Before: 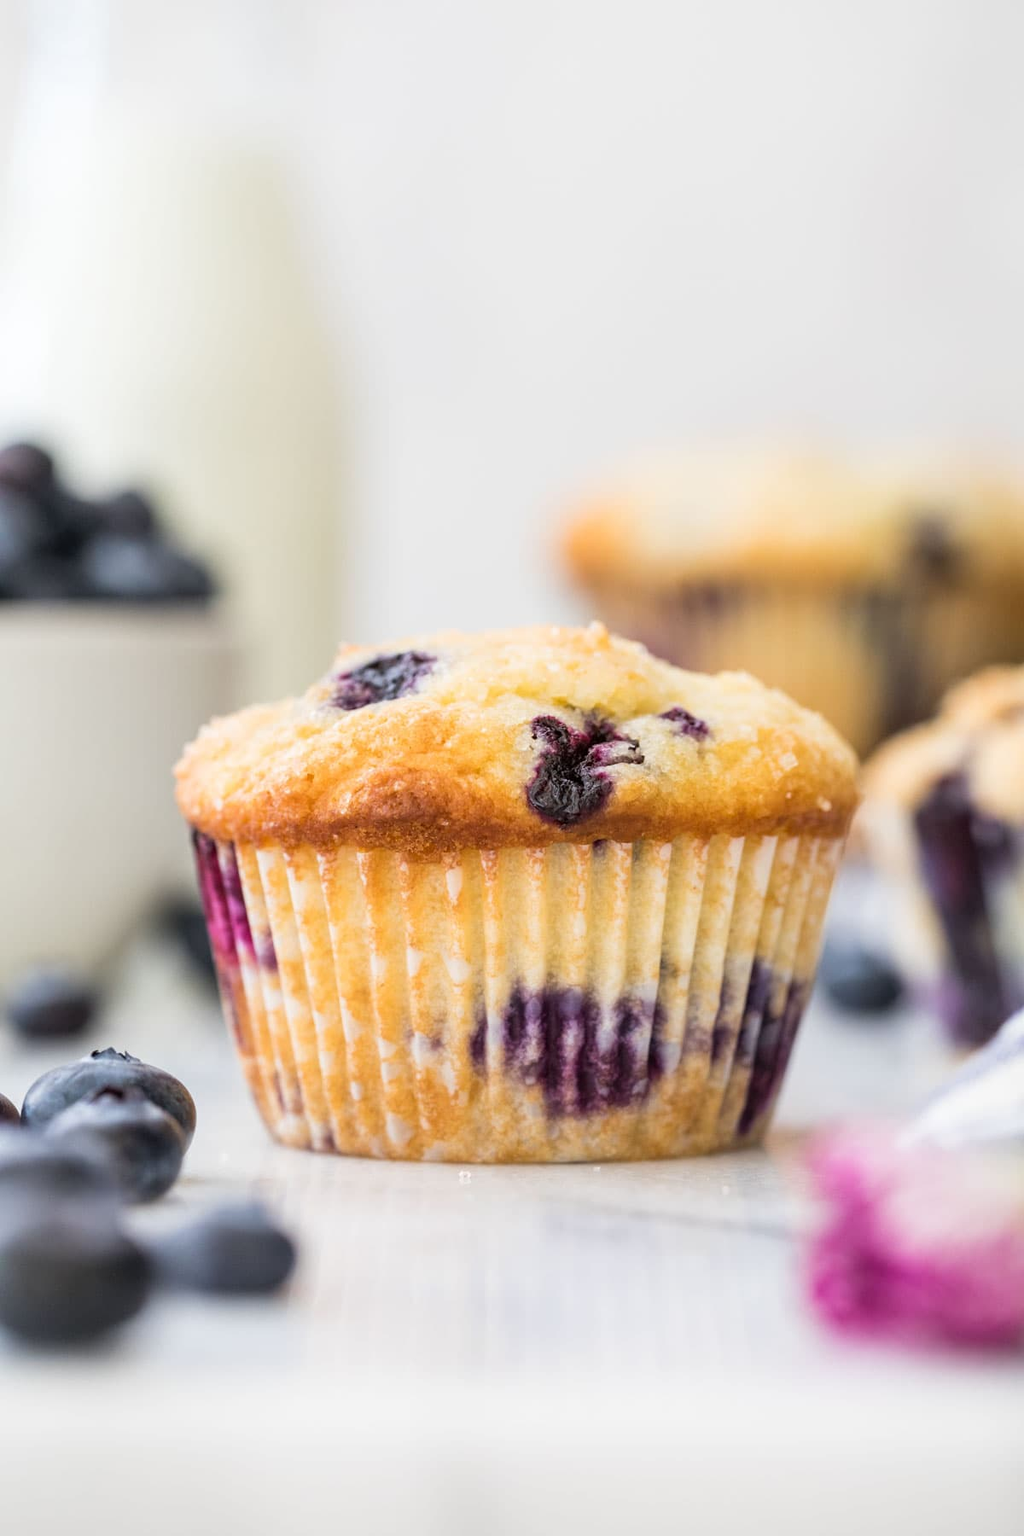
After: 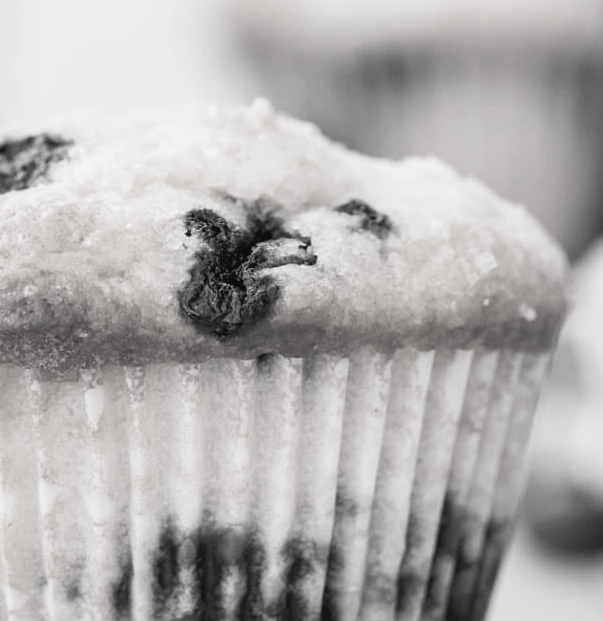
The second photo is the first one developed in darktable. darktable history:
crop: left 36.563%, top 35.017%, right 13.186%, bottom 30.479%
contrast brightness saturation: saturation -0.982
tone curve: curves: ch0 [(0, 0.024) (0.119, 0.146) (0.474, 0.485) (0.718, 0.739) (0.817, 0.839) (1, 0.998)]; ch1 [(0, 0) (0.377, 0.416) (0.439, 0.451) (0.477, 0.485) (0.501, 0.503) (0.538, 0.544) (0.58, 0.613) (0.664, 0.7) (0.783, 0.804) (1, 1)]; ch2 [(0, 0) (0.38, 0.405) (0.463, 0.456) (0.498, 0.497) (0.524, 0.535) (0.578, 0.576) (0.648, 0.665) (1, 1)], color space Lab, independent channels, preserve colors none
